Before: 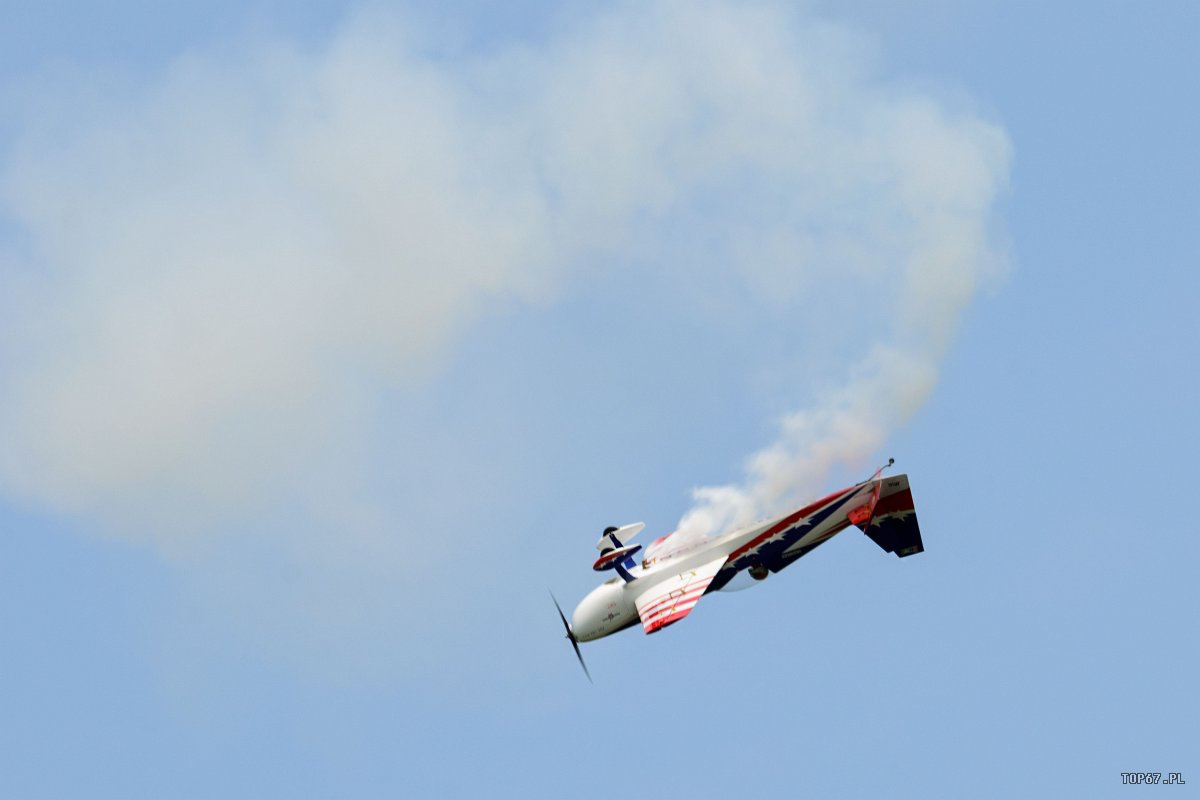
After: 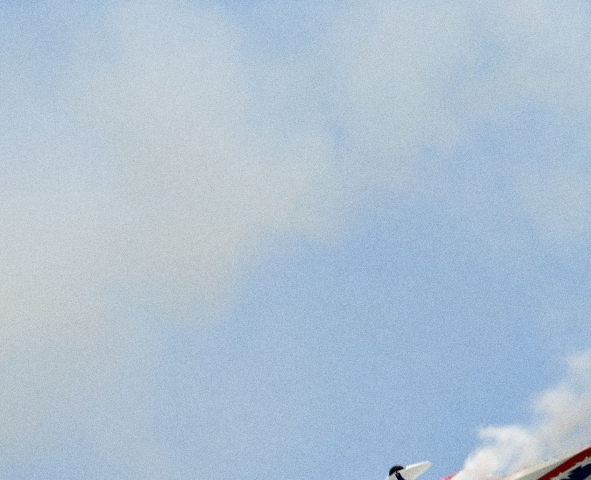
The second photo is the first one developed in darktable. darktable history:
crop: left 17.835%, top 7.675%, right 32.881%, bottom 32.213%
grain: coarseness 0.09 ISO
